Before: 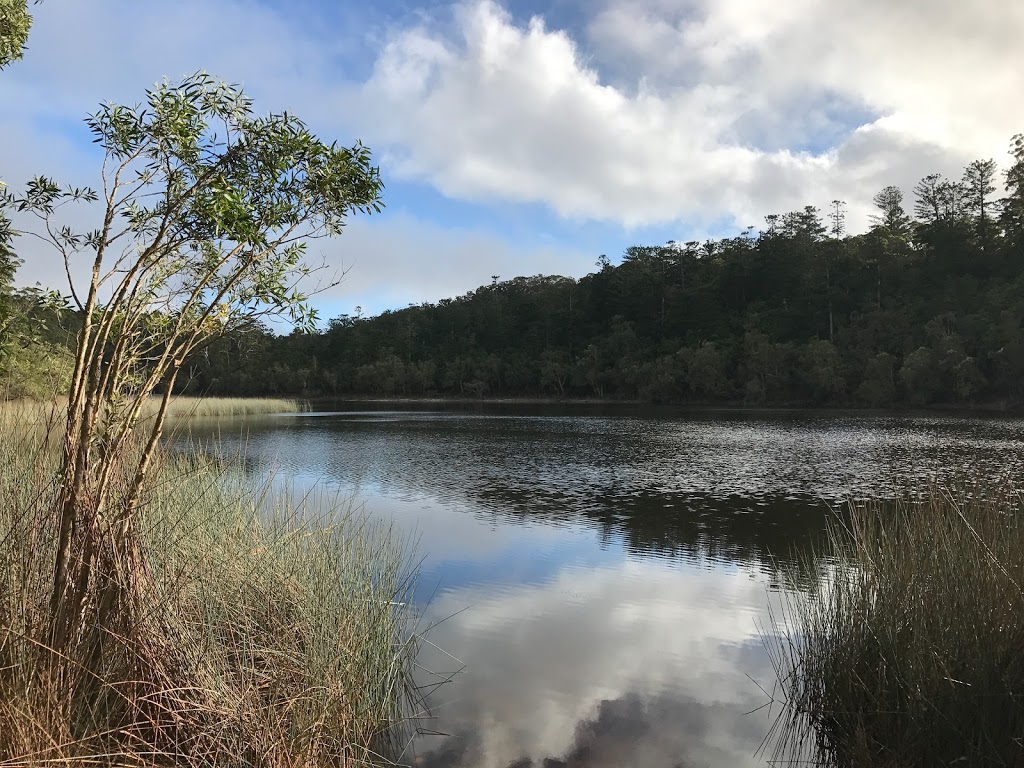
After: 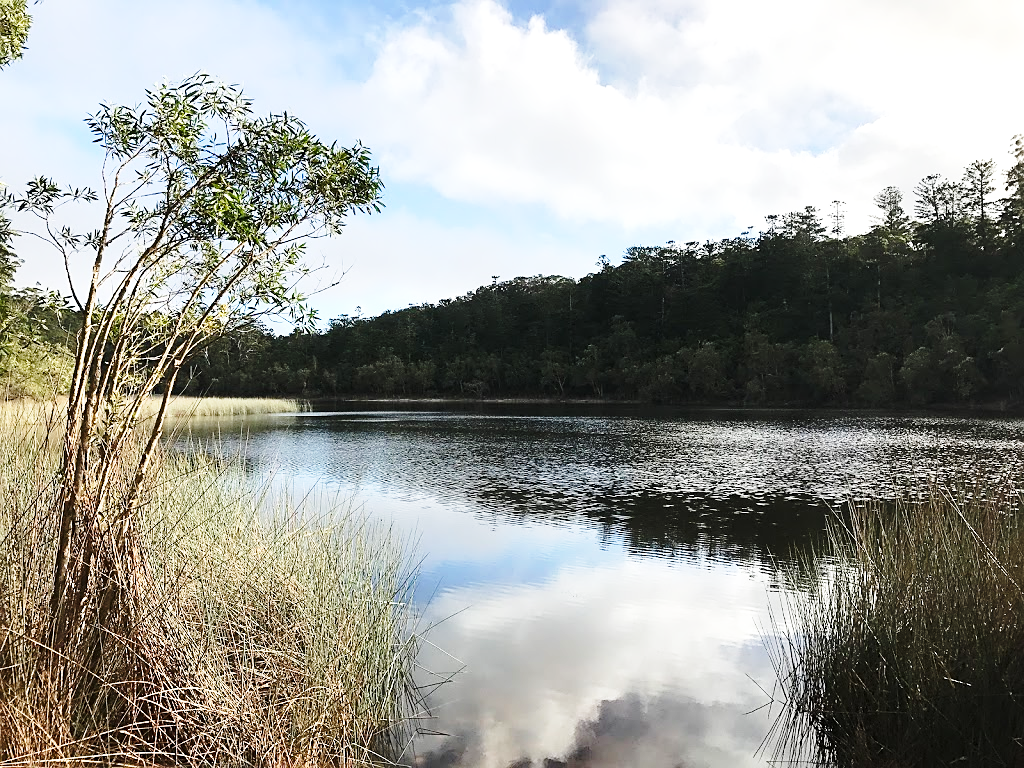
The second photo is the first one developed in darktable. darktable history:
tone equalizer: -8 EV -0.392 EV, -7 EV -0.409 EV, -6 EV -0.338 EV, -5 EV -0.195 EV, -3 EV 0.192 EV, -2 EV 0.354 EV, -1 EV 0.4 EV, +0 EV 0.422 EV, mask exposure compensation -0.505 EV
exposure: black level correction 0.001, compensate exposure bias true, compensate highlight preservation false
base curve: curves: ch0 [(0, 0) (0.028, 0.03) (0.121, 0.232) (0.46, 0.748) (0.859, 0.968) (1, 1)], preserve colors none
sharpen: radius 1.828, amount 0.413, threshold 1.225
